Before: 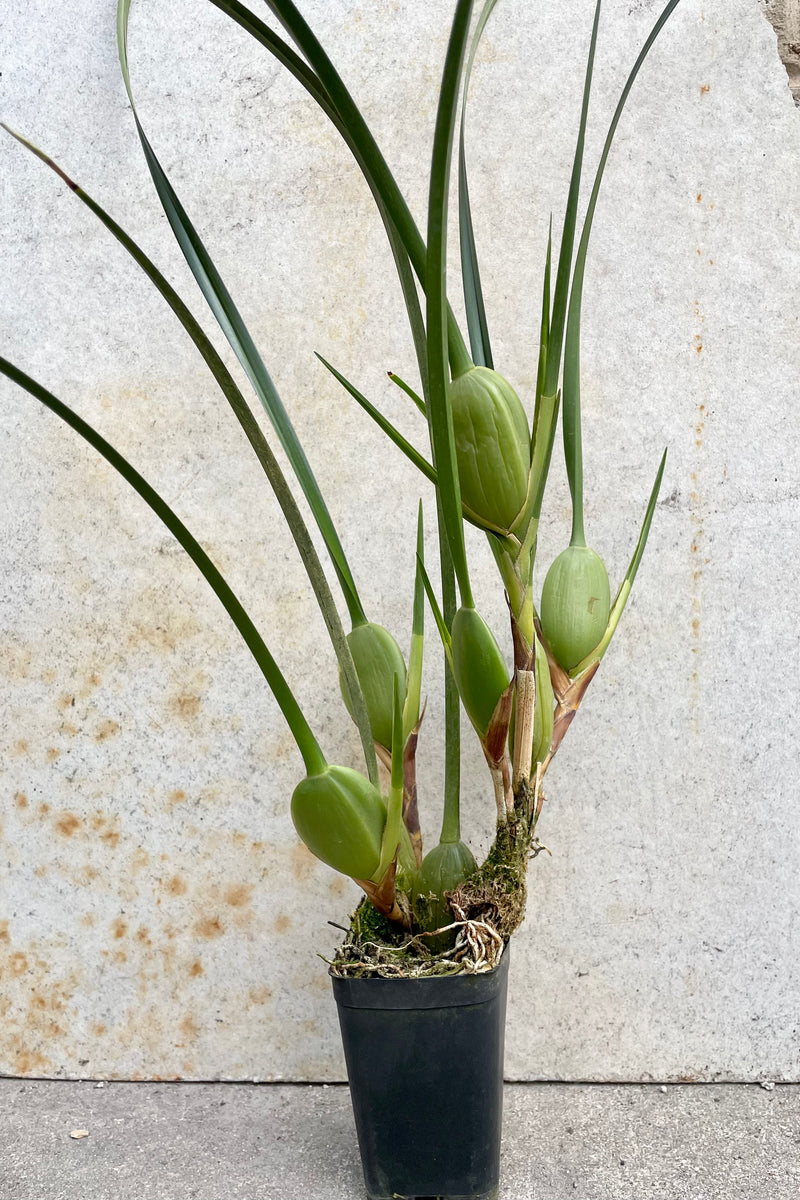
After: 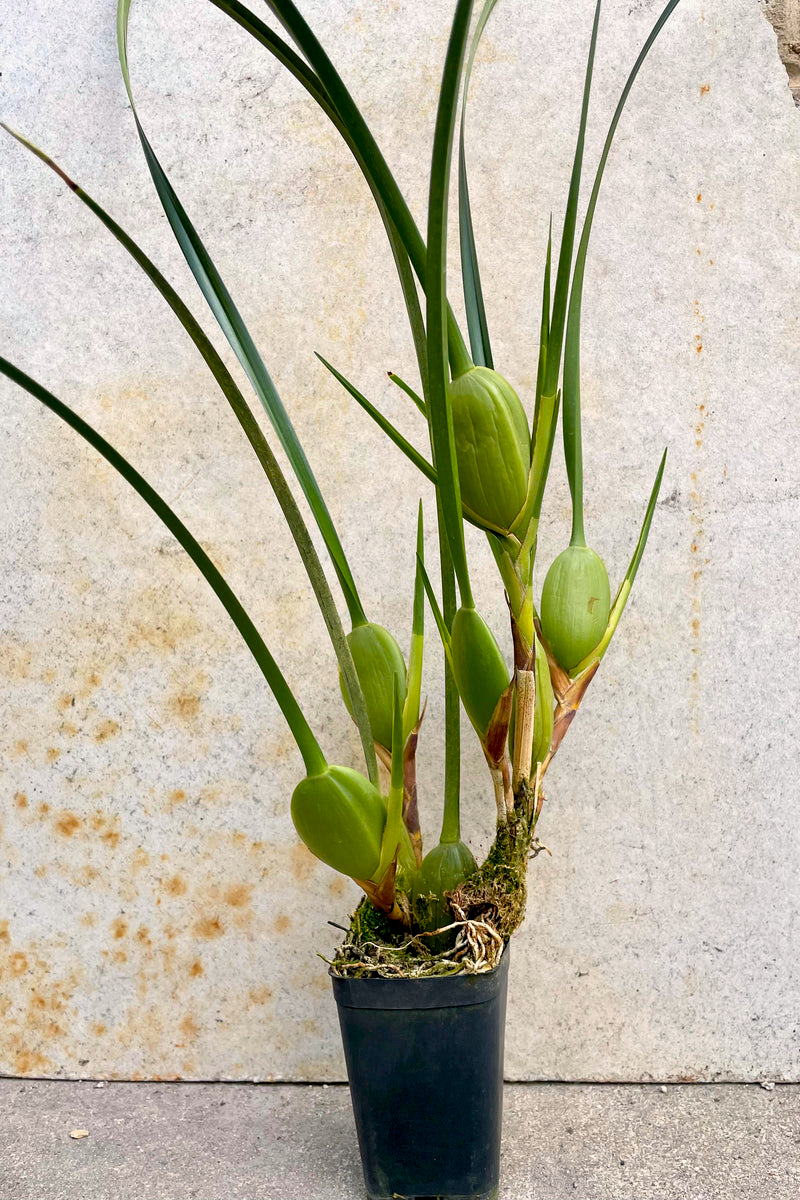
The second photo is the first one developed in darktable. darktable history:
color balance rgb: highlights gain › chroma 1.005%, highlights gain › hue 52.96°, global offset › luminance -0.505%, perceptual saturation grading › global saturation 0.295%, global vibrance 50.842%
